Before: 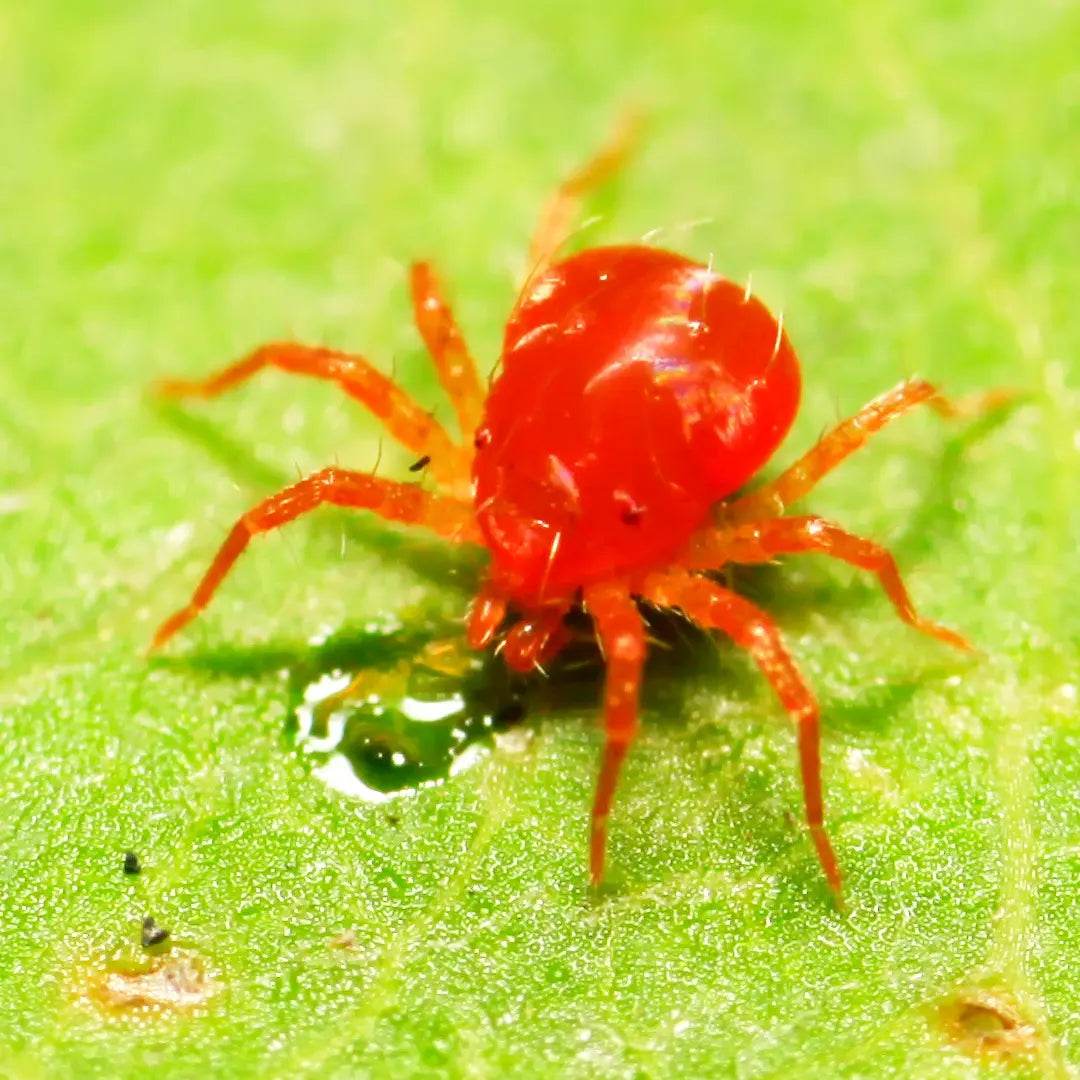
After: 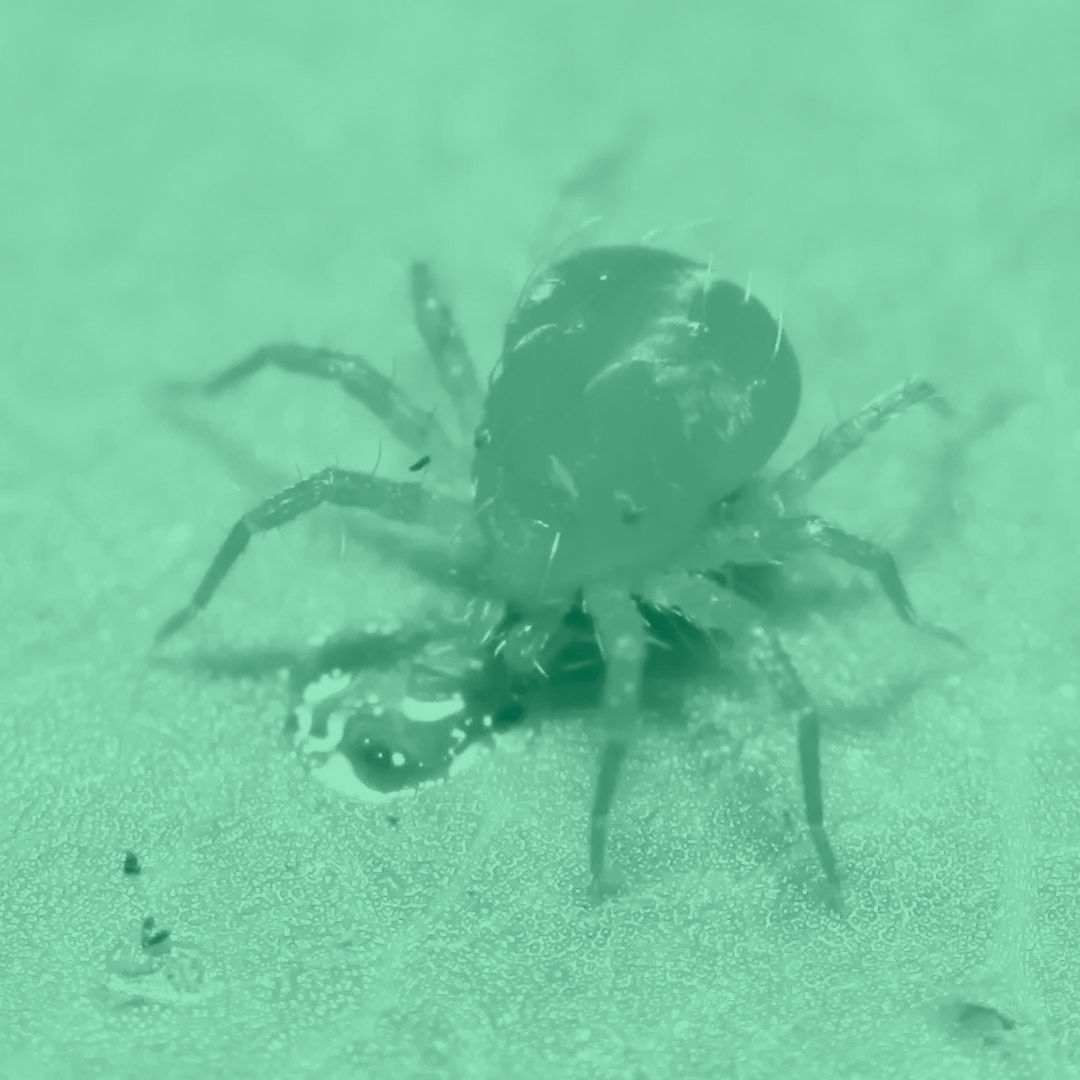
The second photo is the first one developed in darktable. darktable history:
colorize: hue 147.6°, saturation 65%, lightness 21.64%
color zones: curves: ch0 [(0.068, 0.464) (0.25, 0.5) (0.48, 0.508) (0.75, 0.536) (0.886, 0.476) (0.967, 0.456)]; ch1 [(0.066, 0.456) (0.25, 0.5) (0.616, 0.508) (0.746, 0.56) (0.934, 0.444)]
